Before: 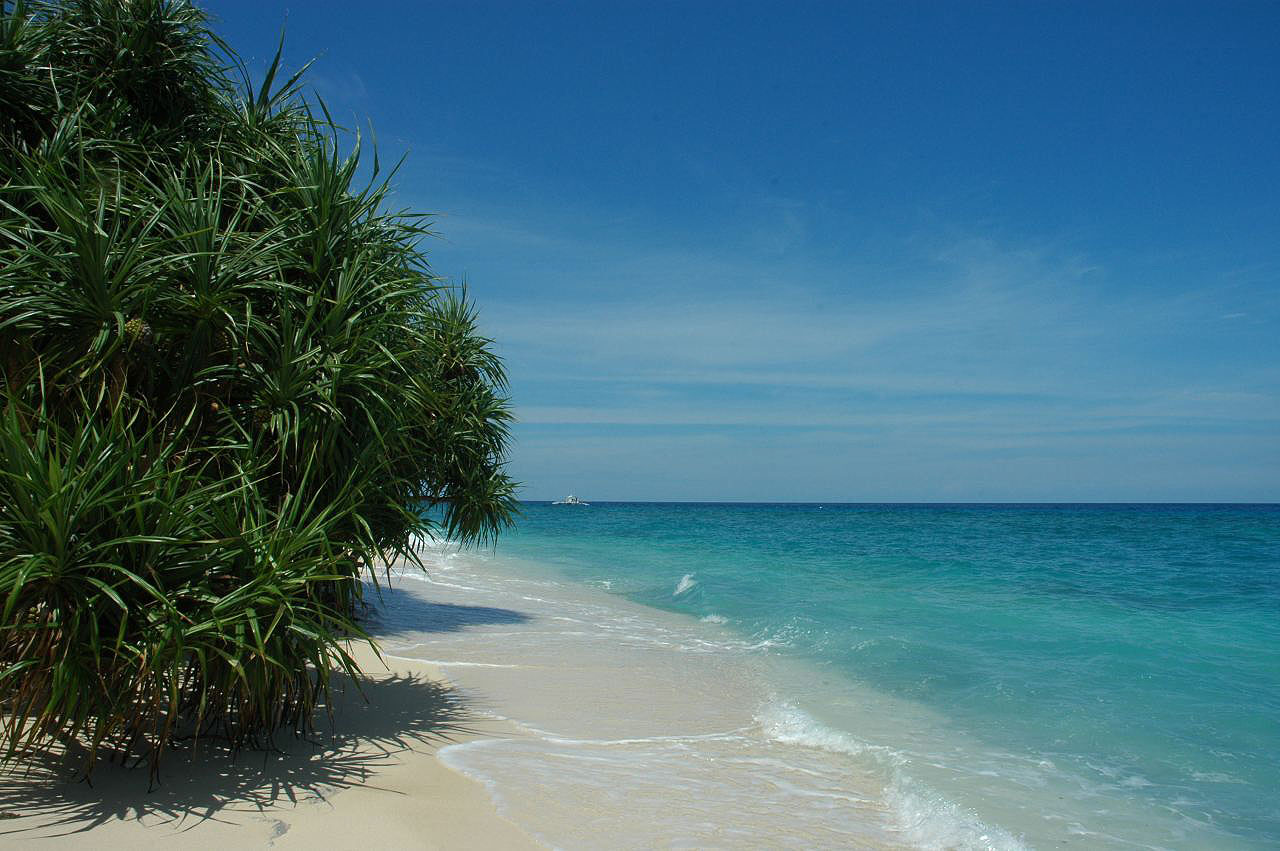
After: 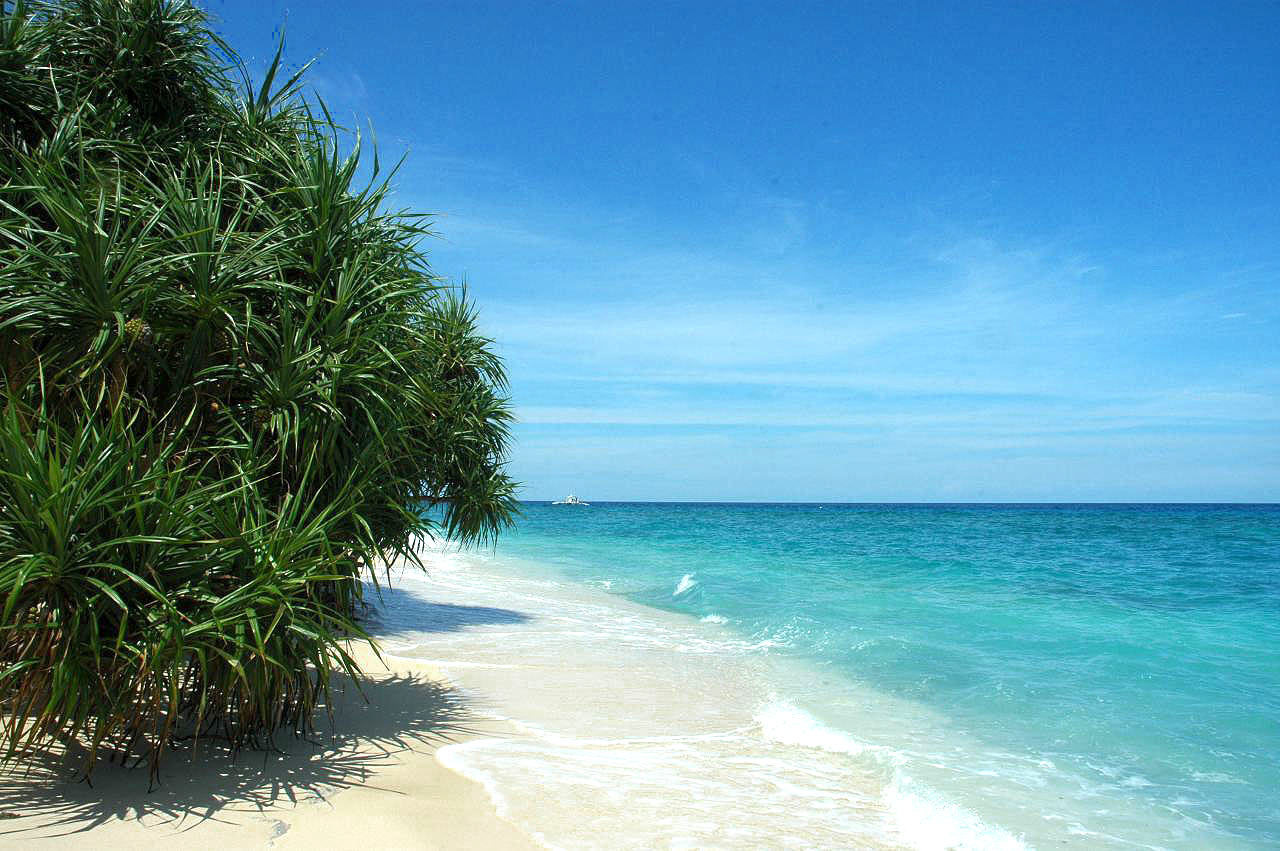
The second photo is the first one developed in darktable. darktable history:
exposure: exposure 1 EV, compensate highlight preservation false
local contrast: highlights 100%, shadows 100%, detail 120%, midtone range 0.2
color zones: curves: ch0 [(0.27, 0.396) (0.563, 0.504) (0.75, 0.5) (0.787, 0.307)]
